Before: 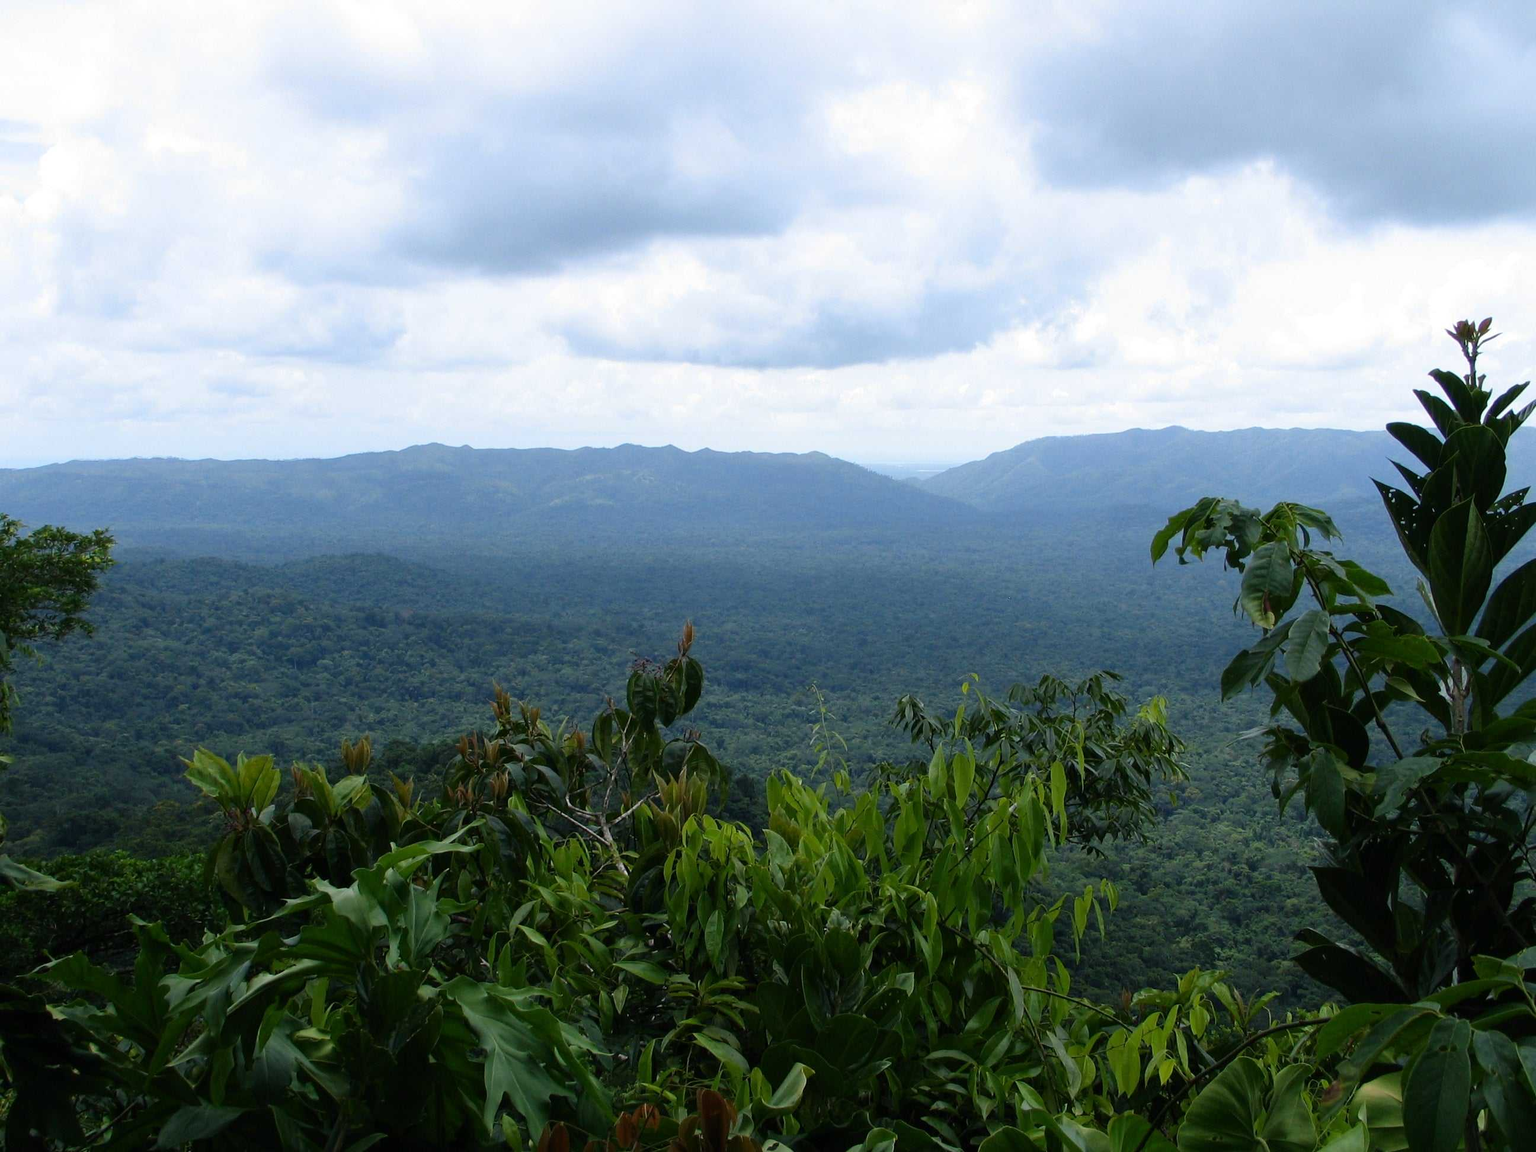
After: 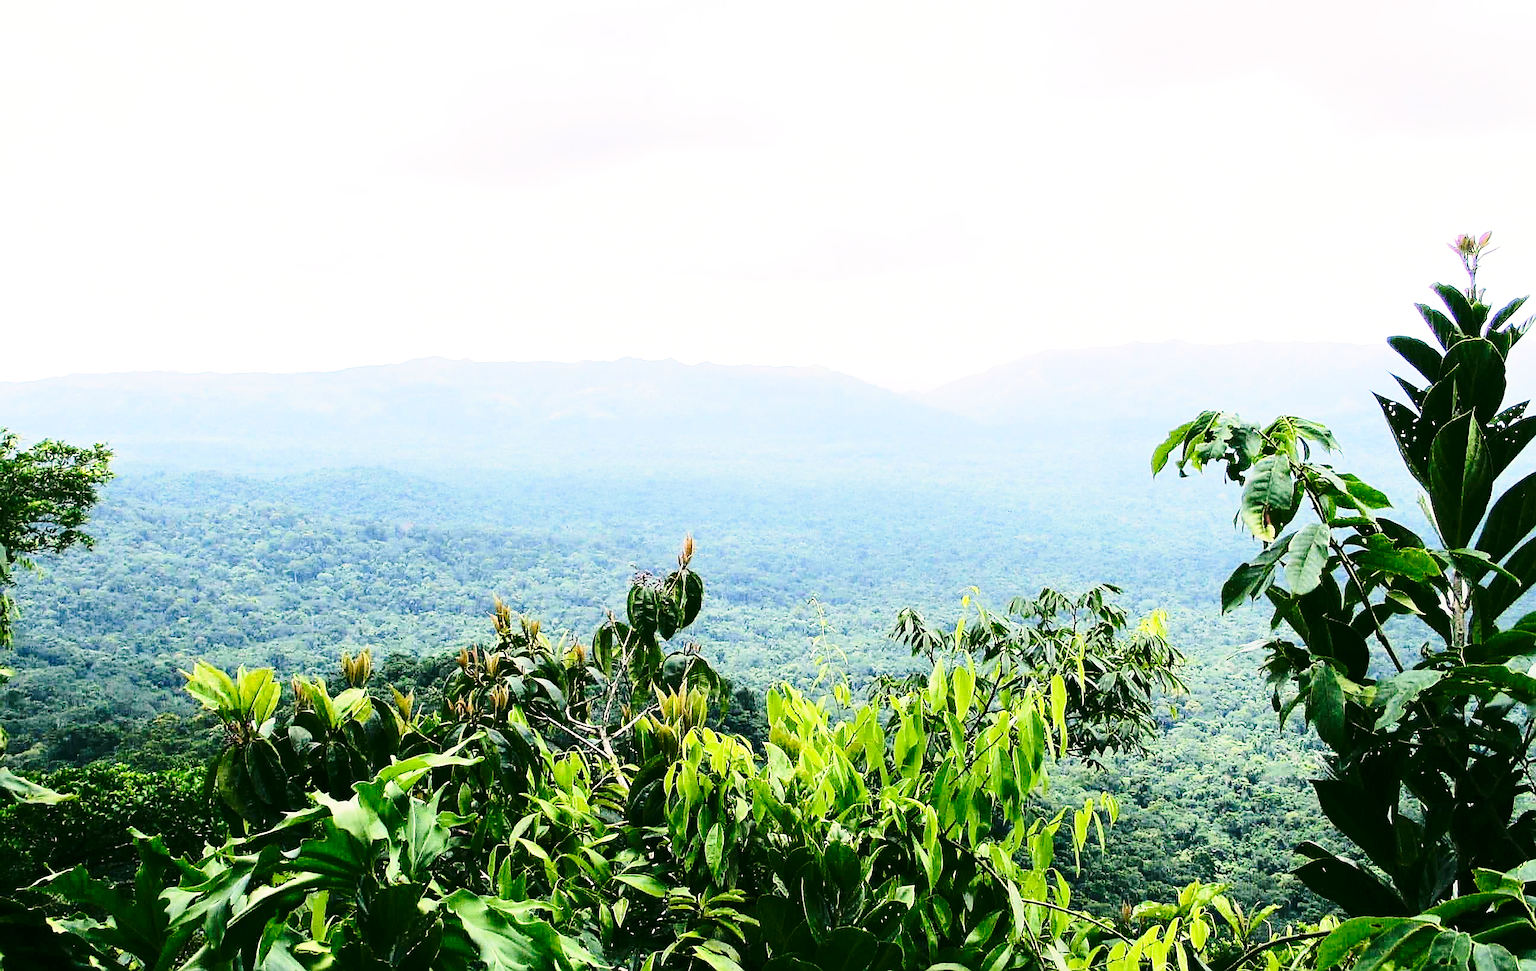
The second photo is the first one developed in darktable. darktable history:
color correction: highlights a* 4.12, highlights b* 4.94, shadows a* -7.64, shadows b* 4.63
tone equalizer: -7 EV 0.165 EV, -6 EV 0.584 EV, -5 EV 1.18 EV, -4 EV 1.31 EV, -3 EV 1.15 EV, -2 EV 0.6 EV, -1 EV 0.156 EV, edges refinement/feathering 500, mask exposure compensation -1.57 EV, preserve details no
sharpen: radius 1.36, amount 1.261, threshold 0.835
contrast brightness saturation: contrast 0.145, brightness 0.054
crop: top 7.59%, bottom 8.048%
exposure: exposure 0.653 EV, compensate highlight preservation false
base curve: curves: ch0 [(0, 0) (0.028, 0.03) (0.121, 0.232) (0.46, 0.748) (0.859, 0.968) (1, 1)], preserve colors none
